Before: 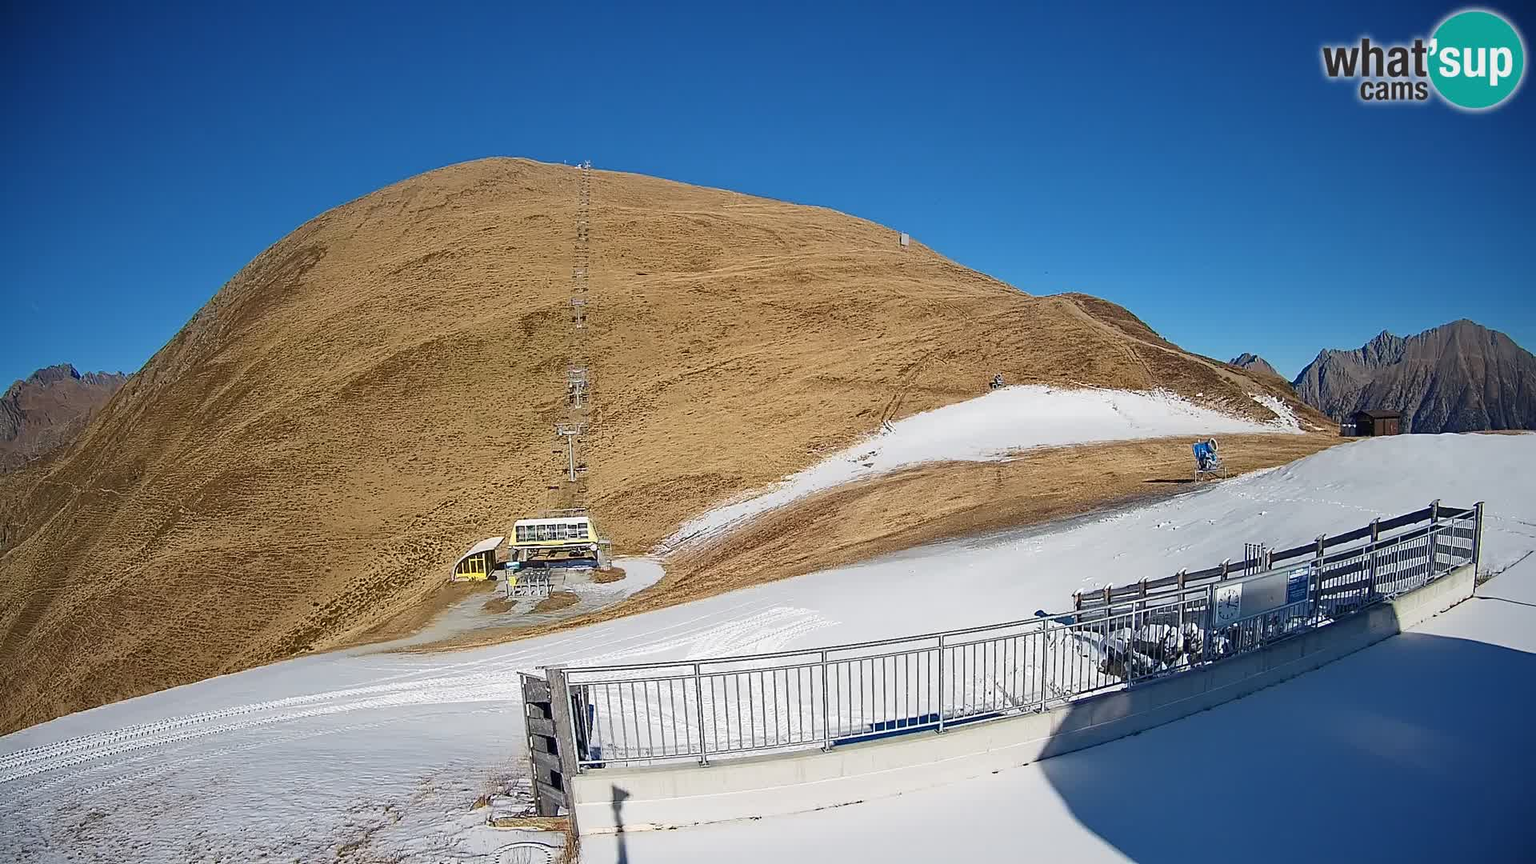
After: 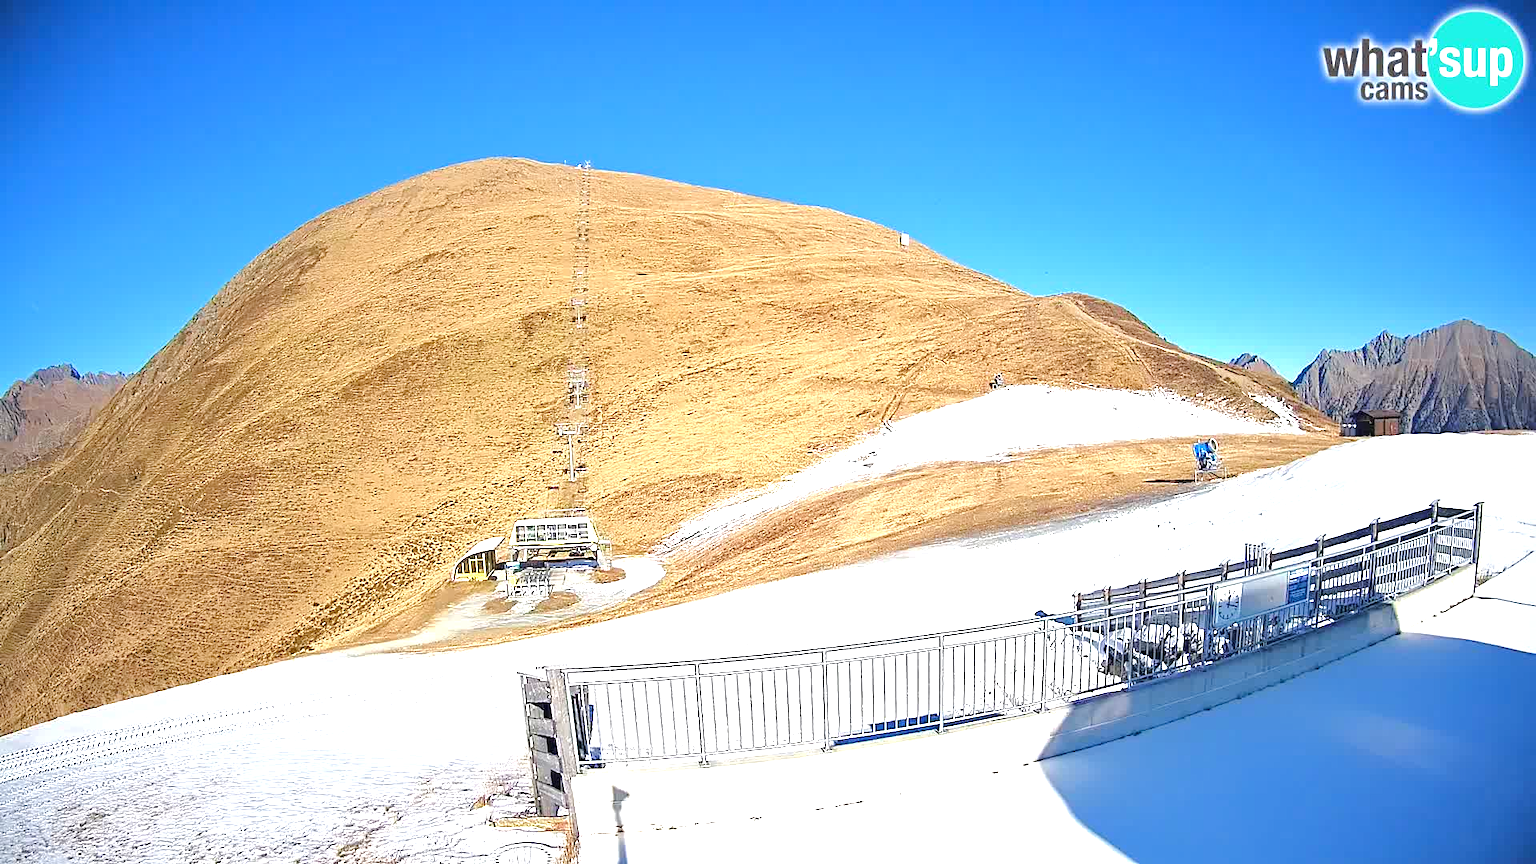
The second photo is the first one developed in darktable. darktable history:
exposure: black level correction 0, exposure 1.39 EV, compensate highlight preservation false
tone curve: curves: ch0 [(0, 0) (0.003, 0.004) (0.011, 0.01) (0.025, 0.025) (0.044, 0.042) (0.069, 0.064) (0.1, 0.093) (0.136, 0.13) (0.177, 0.182) (0.224, 0.241) (0.277, 0.322) (0.335, 0.409) (0.399, 0.482) (0.468, 0.551) (0.543, 0.606) (0.623, 0.672) (0.709, 0.73) (0.801, 0.81) (0.898, 0.885) (1, 1)], color space Lab, linked channels, preserve colors none
